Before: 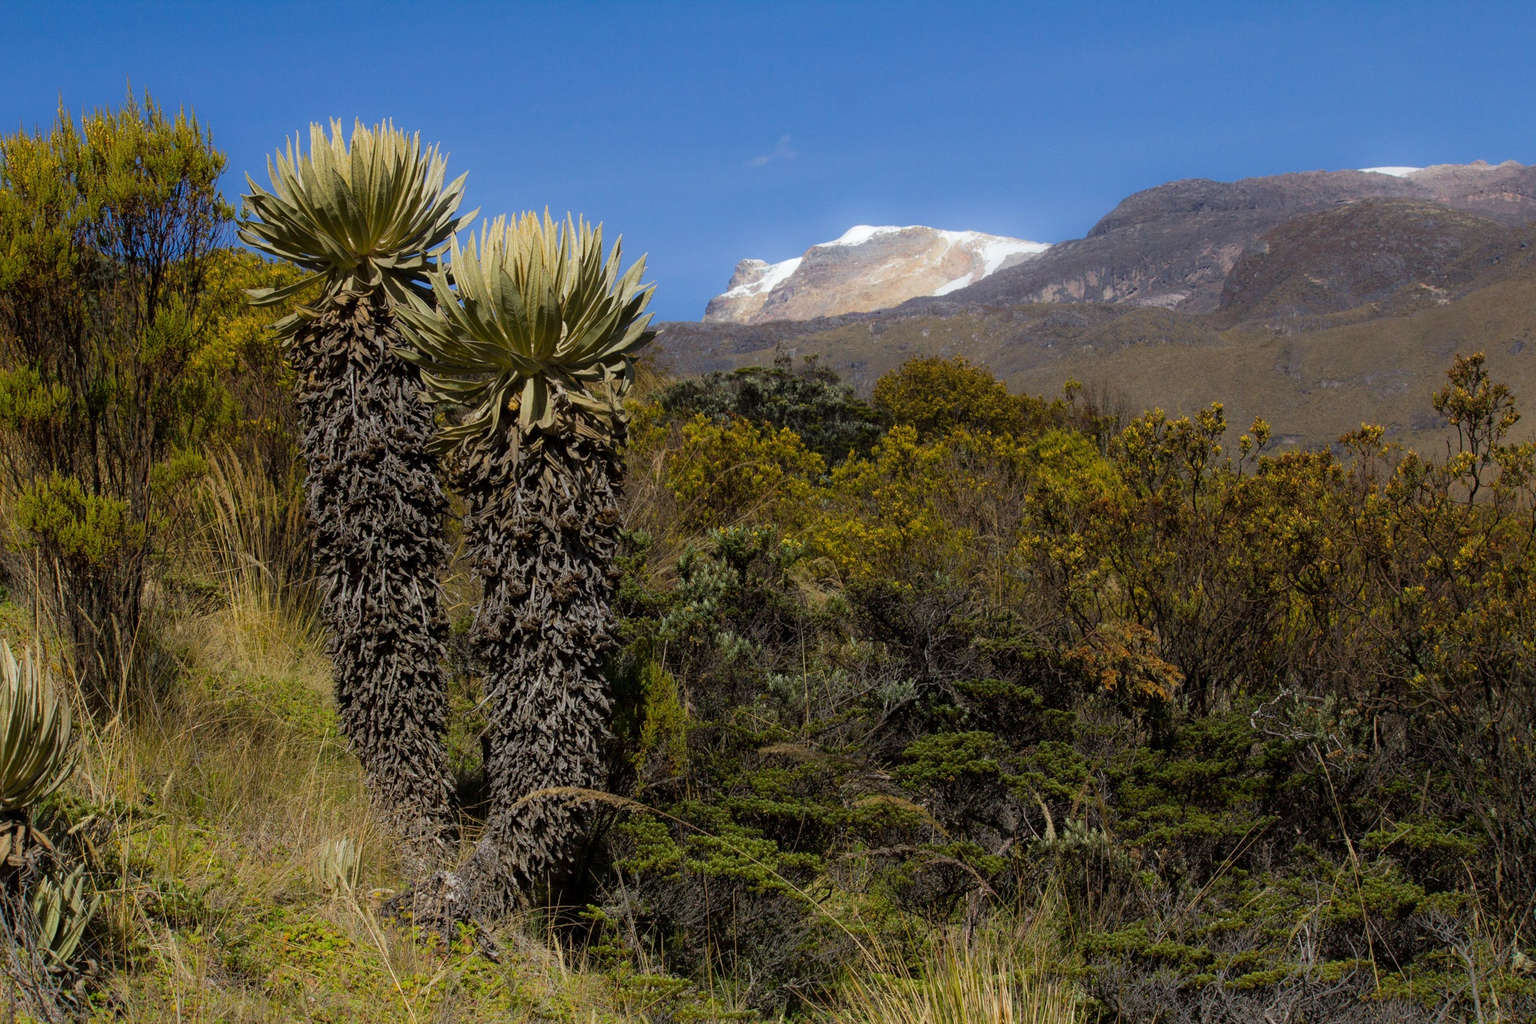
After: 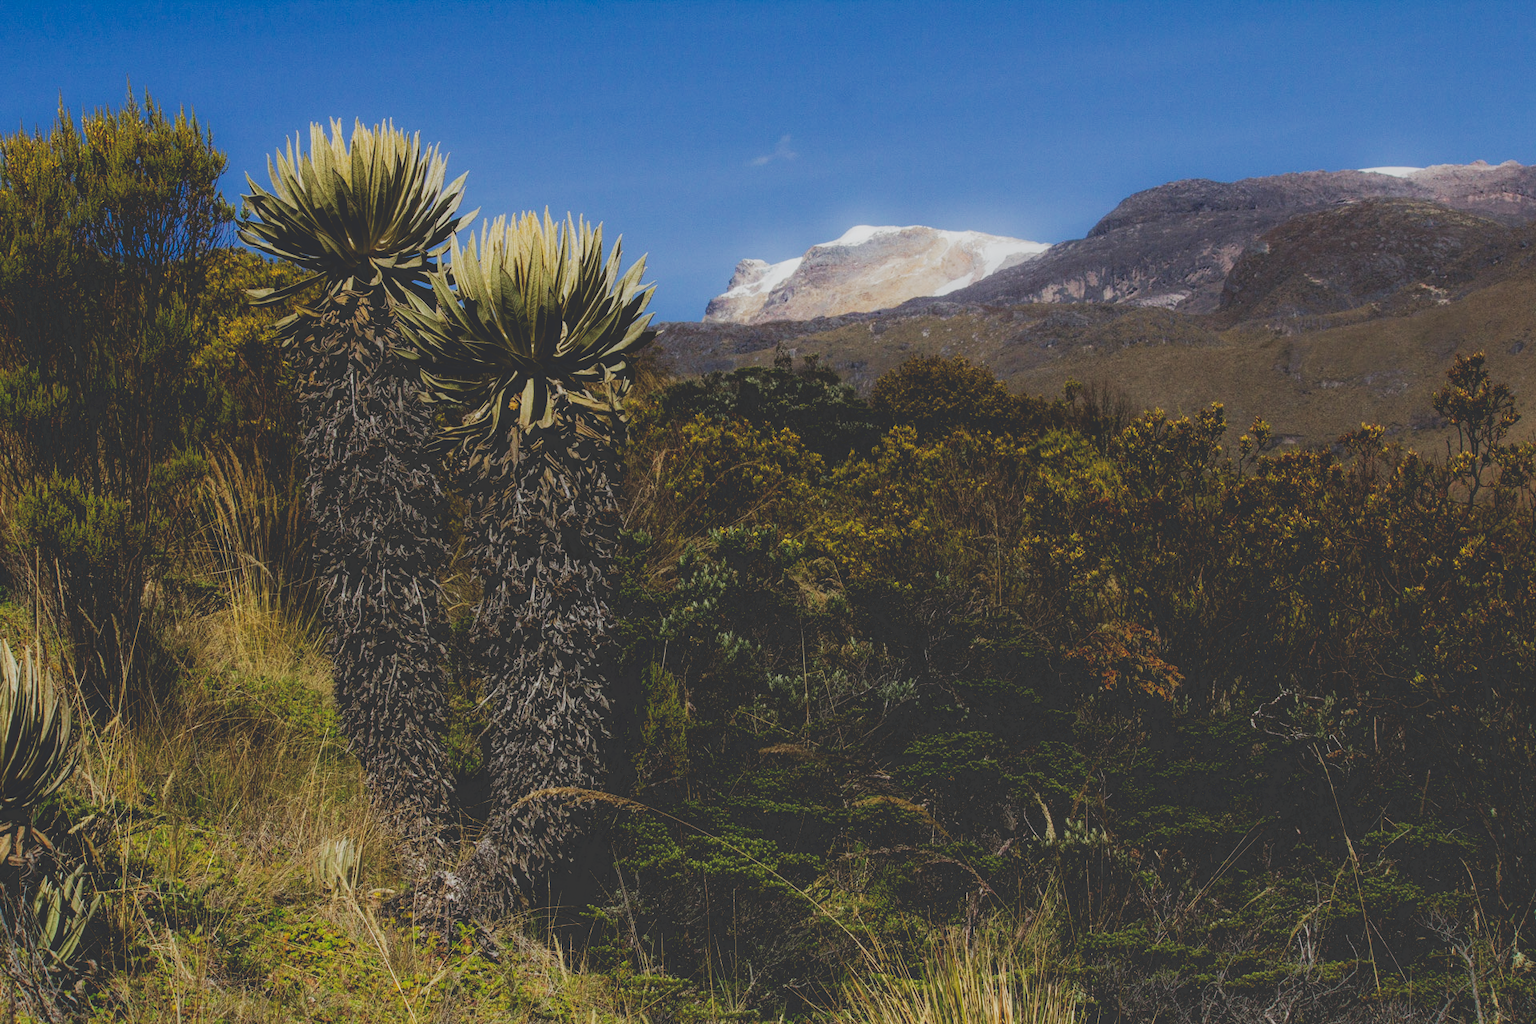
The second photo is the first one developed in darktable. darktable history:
tone curve: curves: ch0 [(0, 0.23) (0.125, 0.207) (0.245, 0.227) (0.736, 0.695) (1, 0.824)], preserve colors none
local contrast: on, module defaults
